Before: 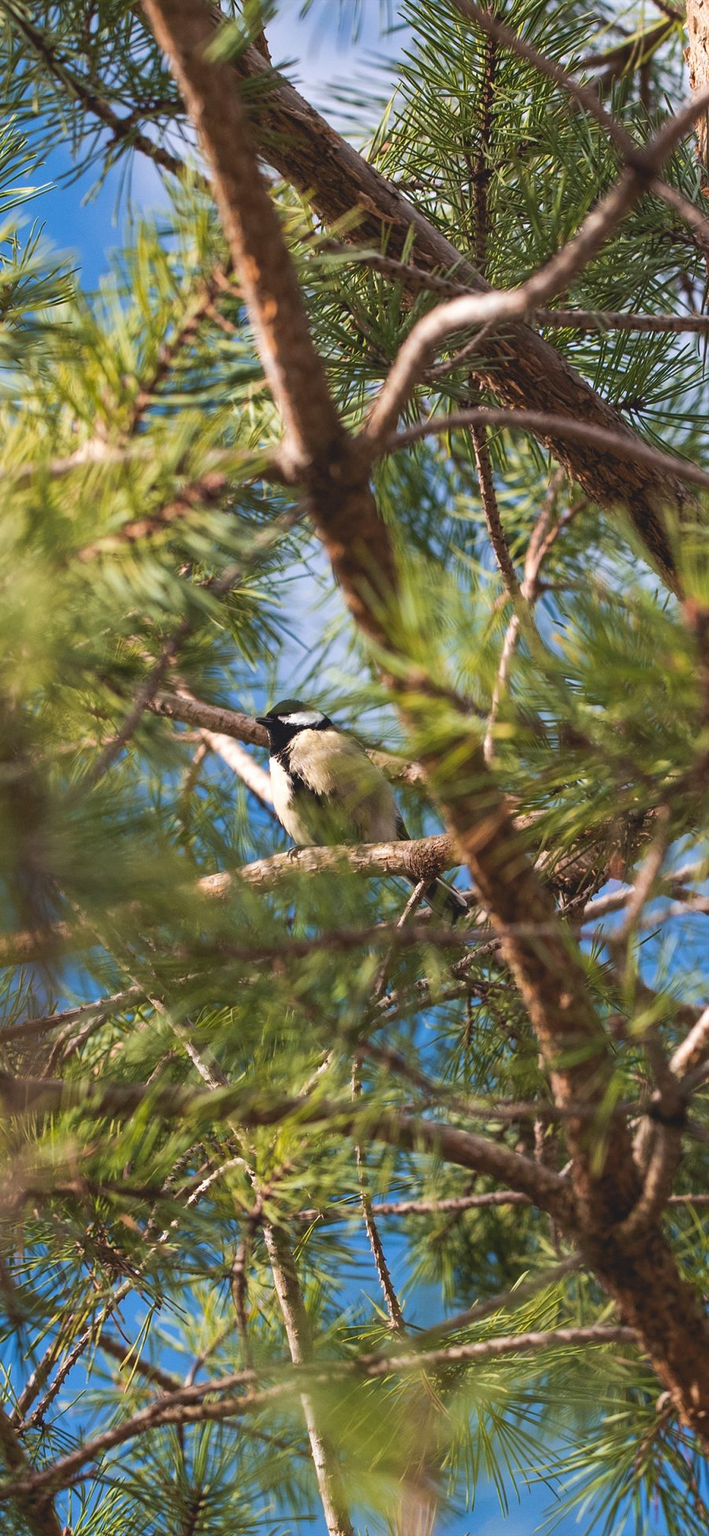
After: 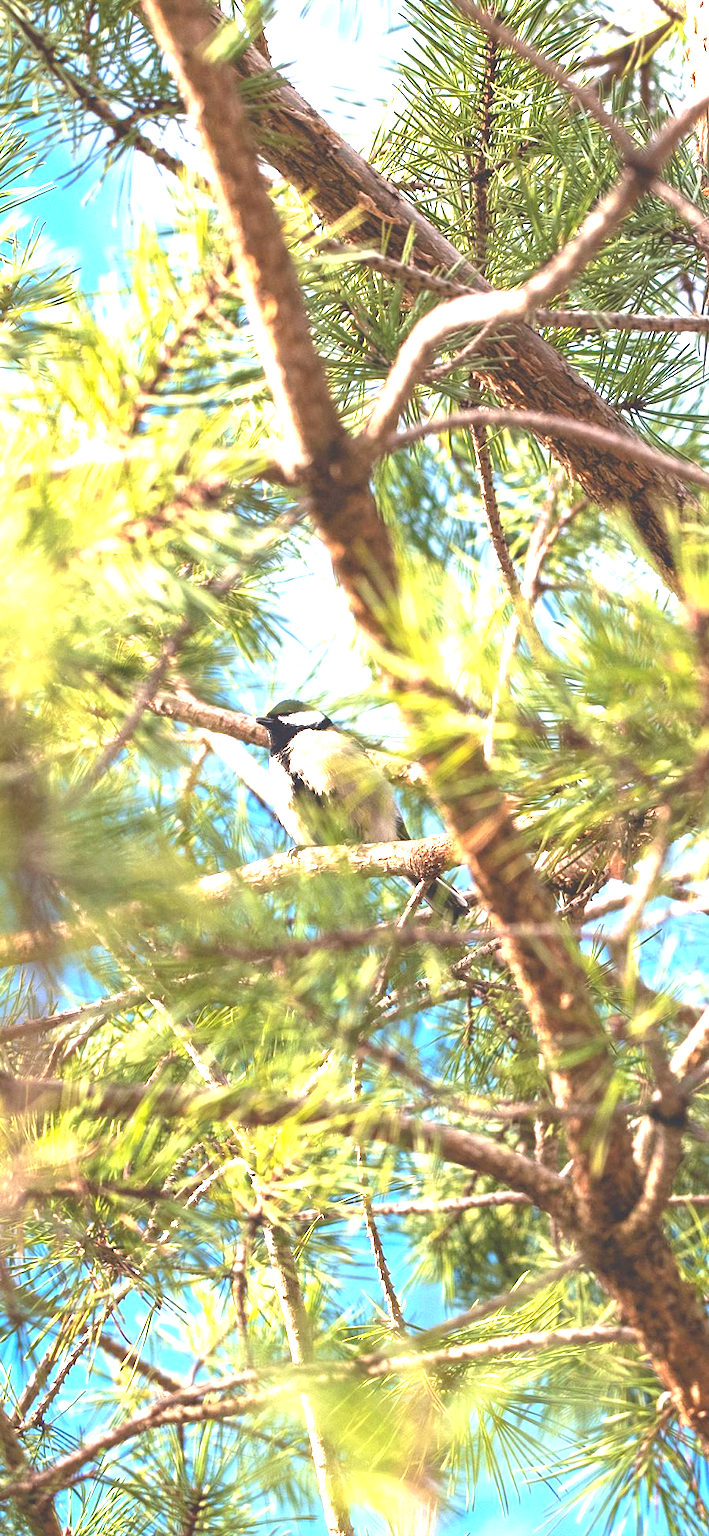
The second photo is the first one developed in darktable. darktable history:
exposure: exposure 1.999 EV, compensate exposure bias true, compensate highlight preservation false
